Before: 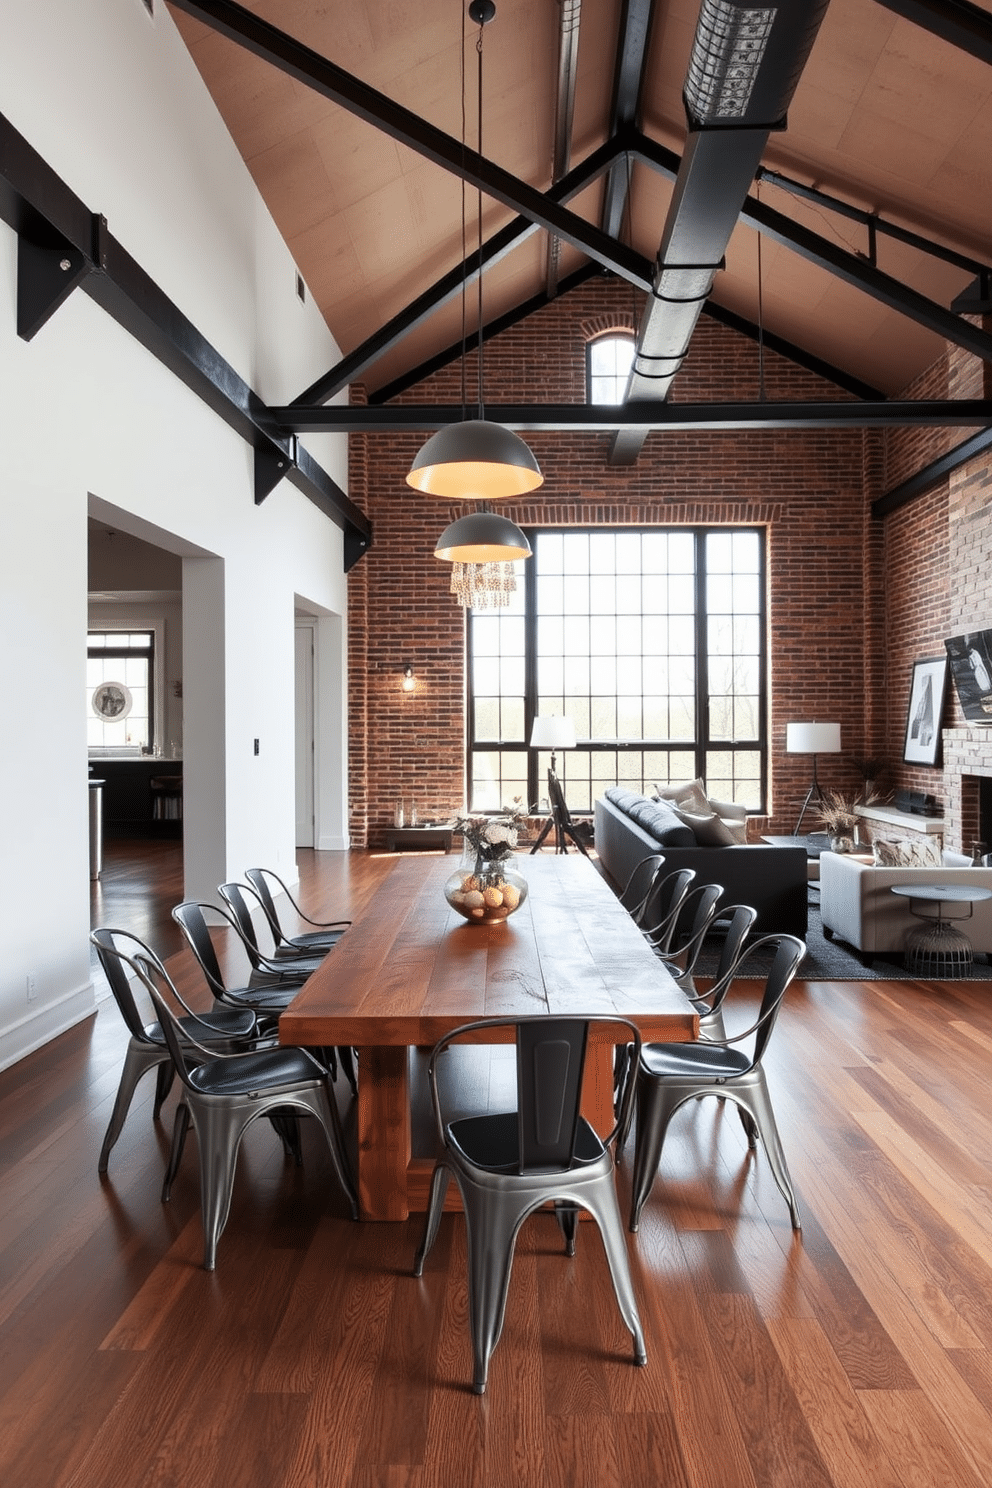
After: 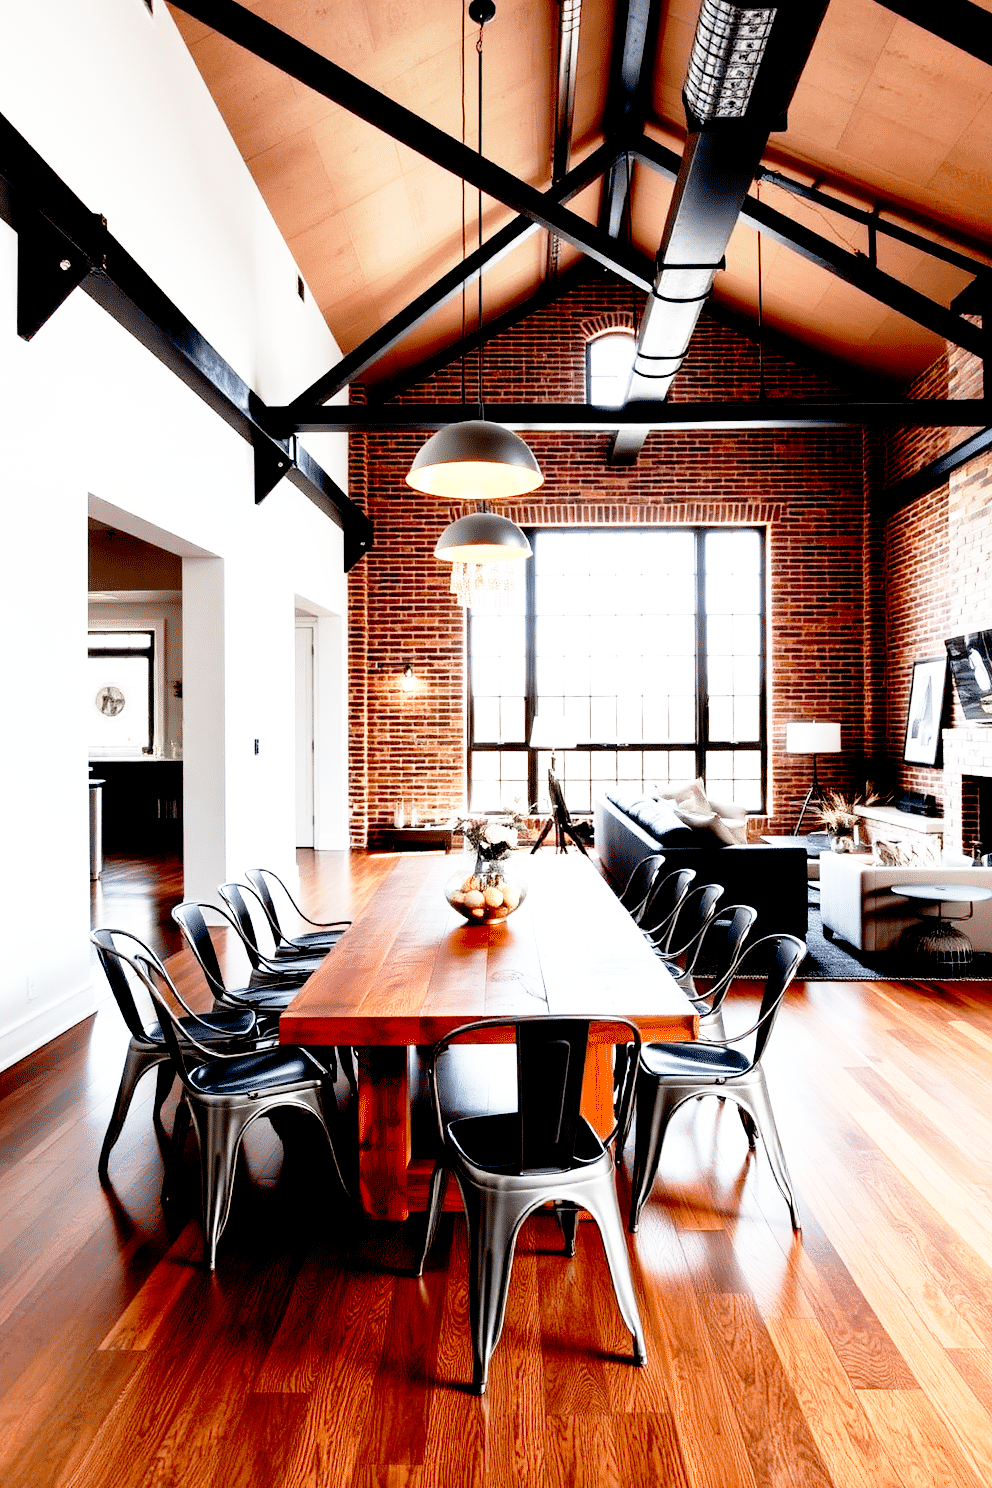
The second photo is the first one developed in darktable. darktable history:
base curve: curves: ch0 [(0, 0) (0.012, 0.01) (0.073, 0.168) (0.31, 0.711) (0.645, 0.957) (1, 1)], preserve colors none
exposure: black level correction 0.031, exposure 0.304 EV, compensate highlight preservation false
local contrast: mode bilateral grid, contrast 20, coarseness 50, detail 102%, midtone range 0.2
